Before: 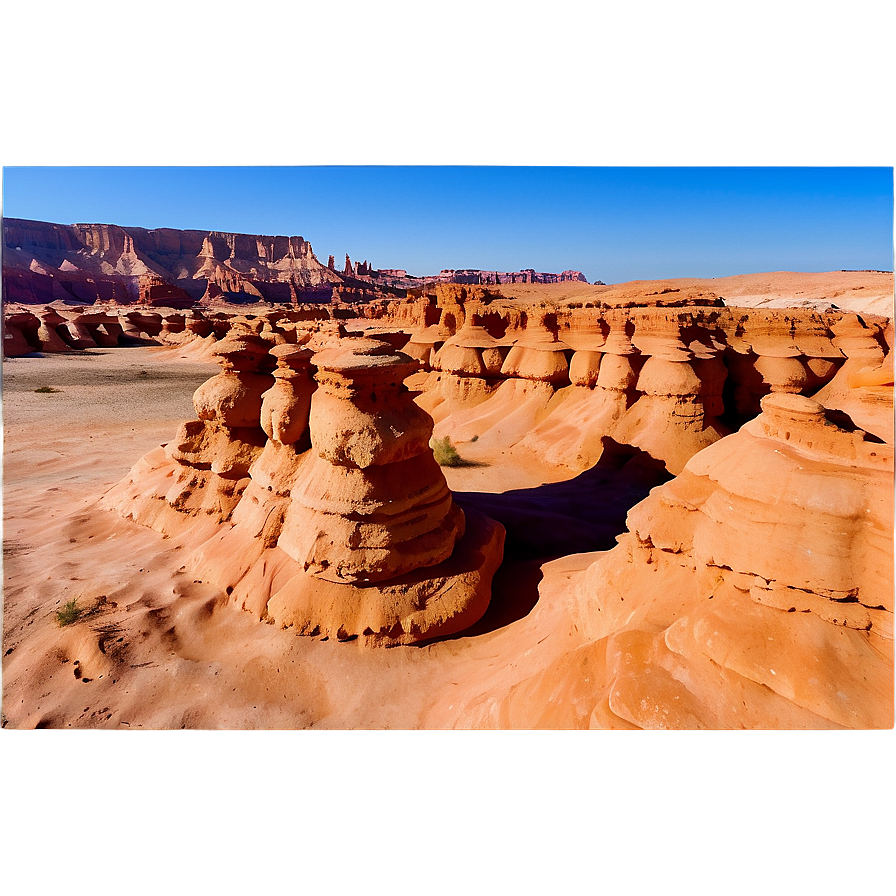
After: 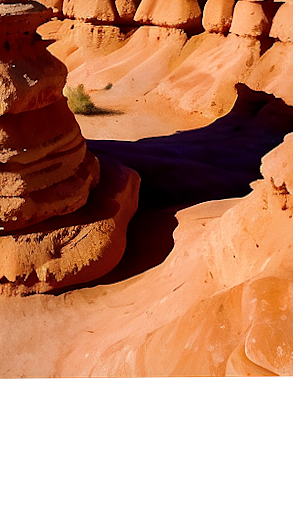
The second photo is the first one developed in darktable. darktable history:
local contrast: mode bilateral grid, contrast 20, coarseness 50, detail 130%, midtone range 0.2
rotate and perspective: rotation -0.45°, automatic cropping original format, crop left 0.008, crop right 0.992, crop top 0.012, crop bottom 0.988
crop: left 40.878%, top 39.176%, right 25.993%, bottom 3.081%
